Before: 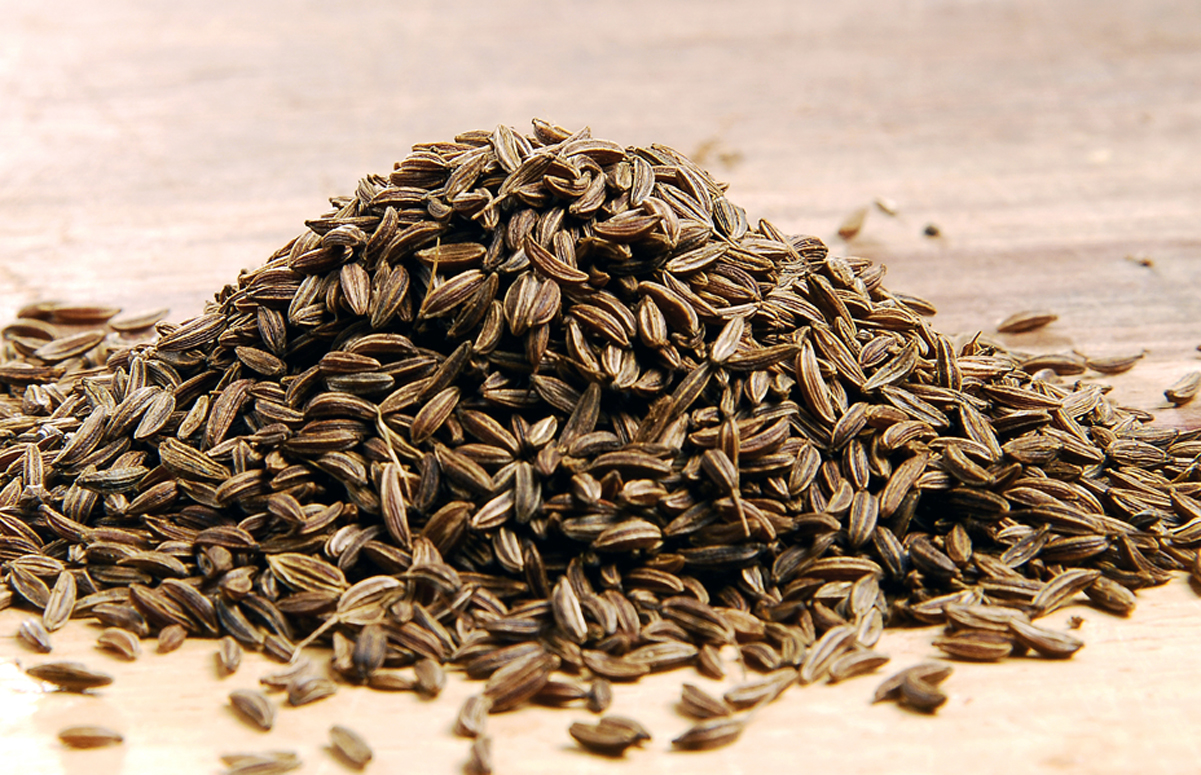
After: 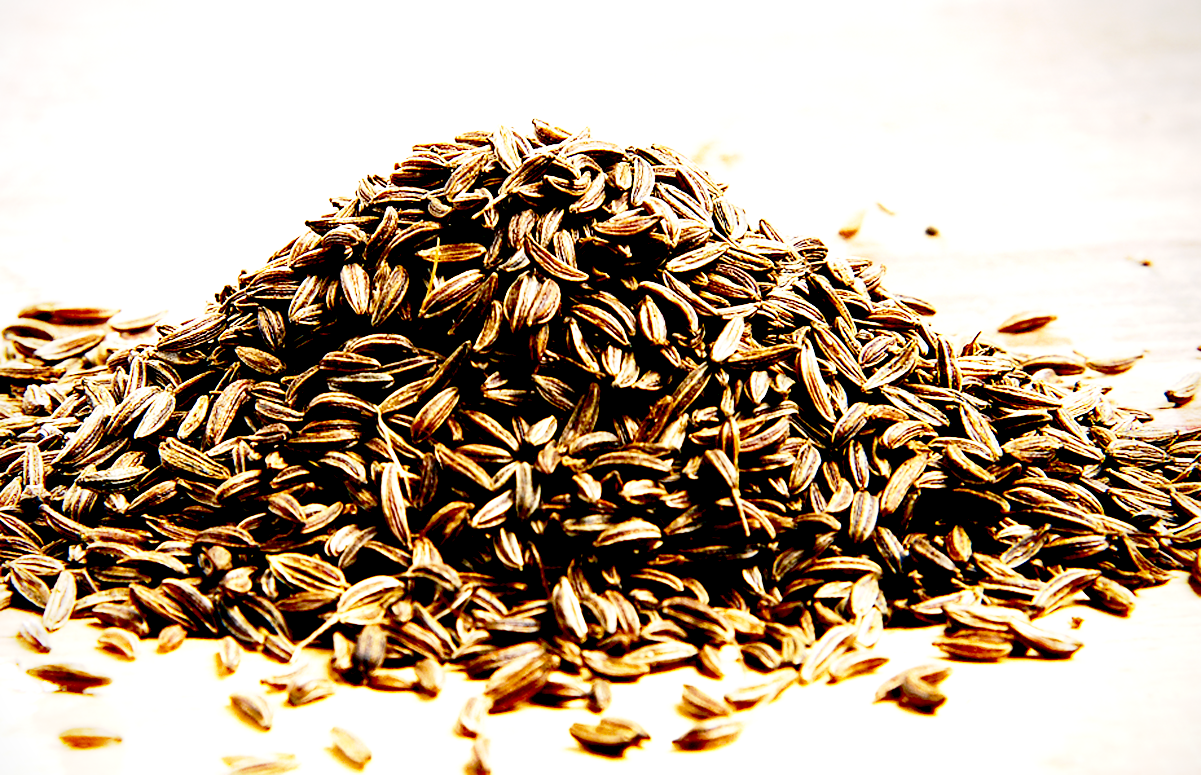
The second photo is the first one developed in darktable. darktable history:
base curve: curves: ch0 [(0, 0) (0.028, 0.03) (0.121, 0.232) (0.46, 0.748) (0.859, 0.968) (1, 1)], preserve colors none
vignetting: fall-off radius 82.12%, saturation 0.042
exposure: black level correction 0.033, exposure 0.903 EV, compensate highlight preservation false
contrast brightness saturation: contrast 0.1, brightness -0.266, saturation 0.138
